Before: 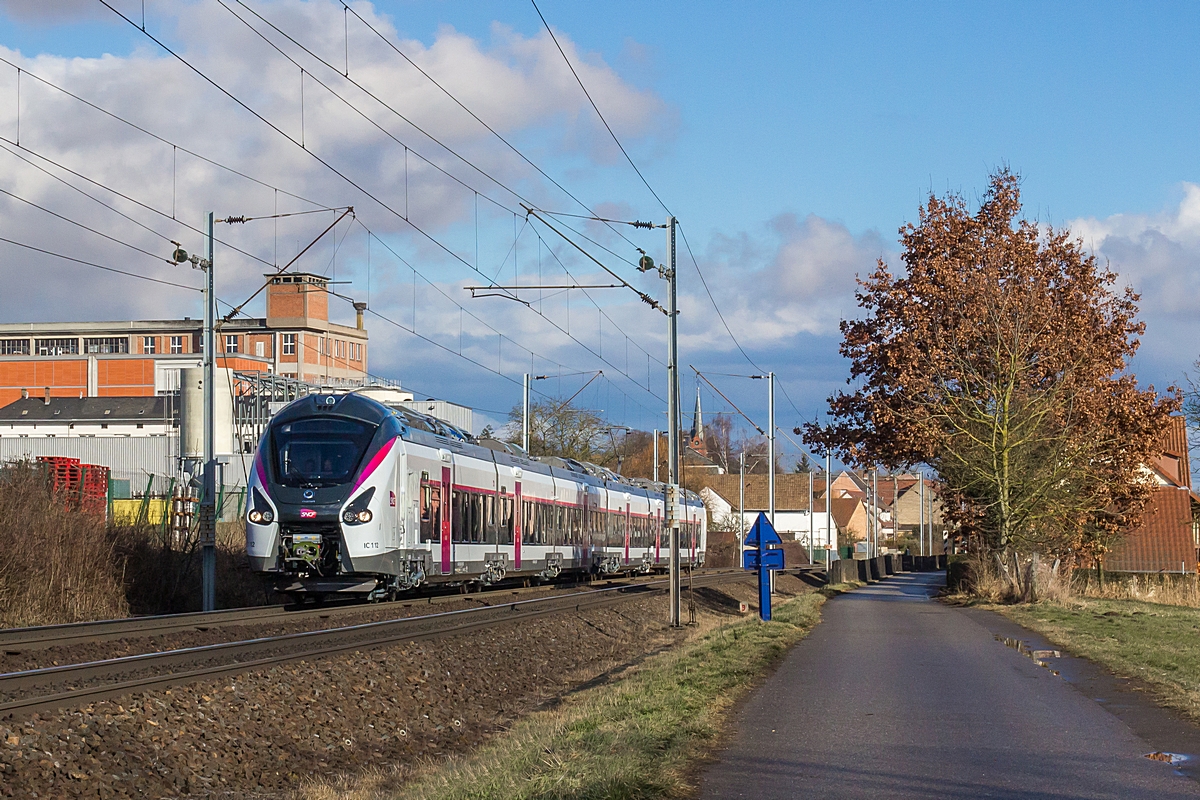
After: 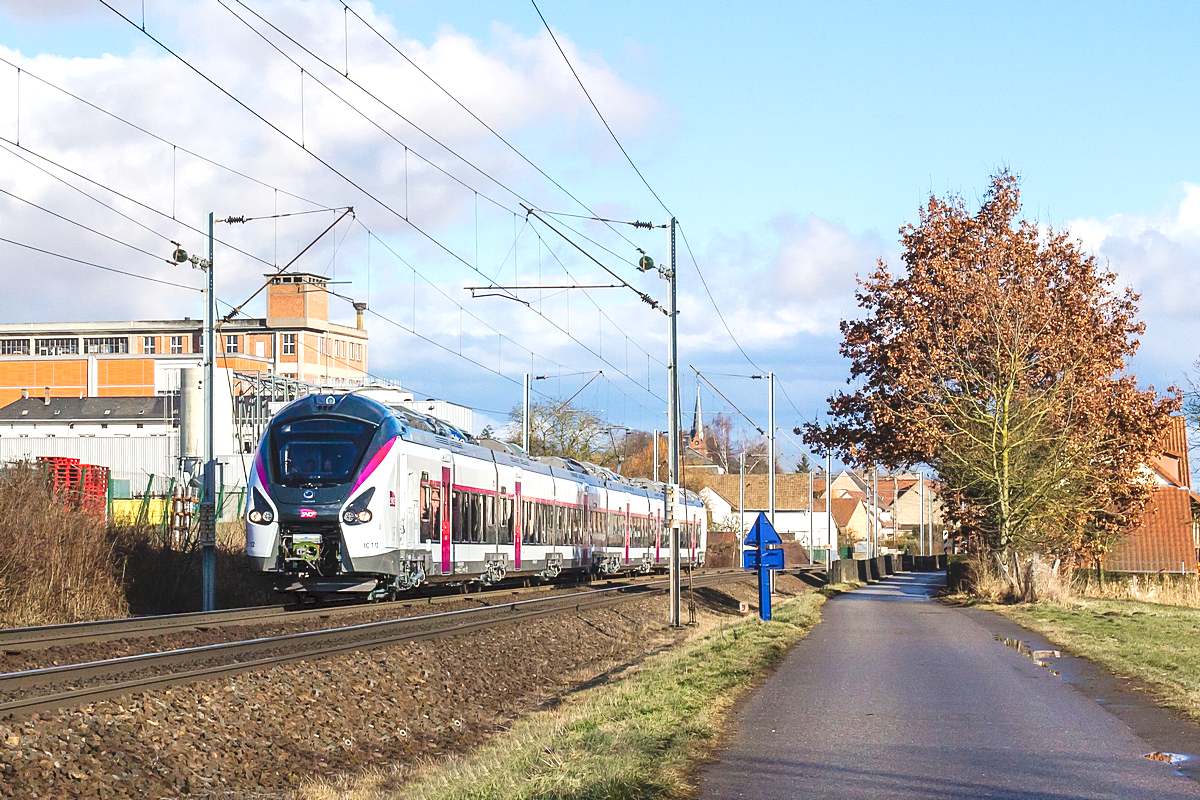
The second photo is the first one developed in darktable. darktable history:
tone curve: curves: ch0 [(0, 0) (0.003, 0.065) (0.011, 0.072) (0.025, 0.09) (0.044, 0.104) (0.069, 0.116) (0.1, 0.127) (0.136, 0.15) (0.177, 0.184) (0.224, 0.223) (0.277, 0.28) (0.335, 0.361) (0.399, 0.443) (0.468, 0.525) (0.543, 0.616) (0.623, 0.713) (0.709, 0.79) (0.801, 0.866) (0.898, 0.933) (1, 1)], preserve colors none
exposure: exposure 0.742 EV, compensate exposure bias true, compensate highlight preservation false
